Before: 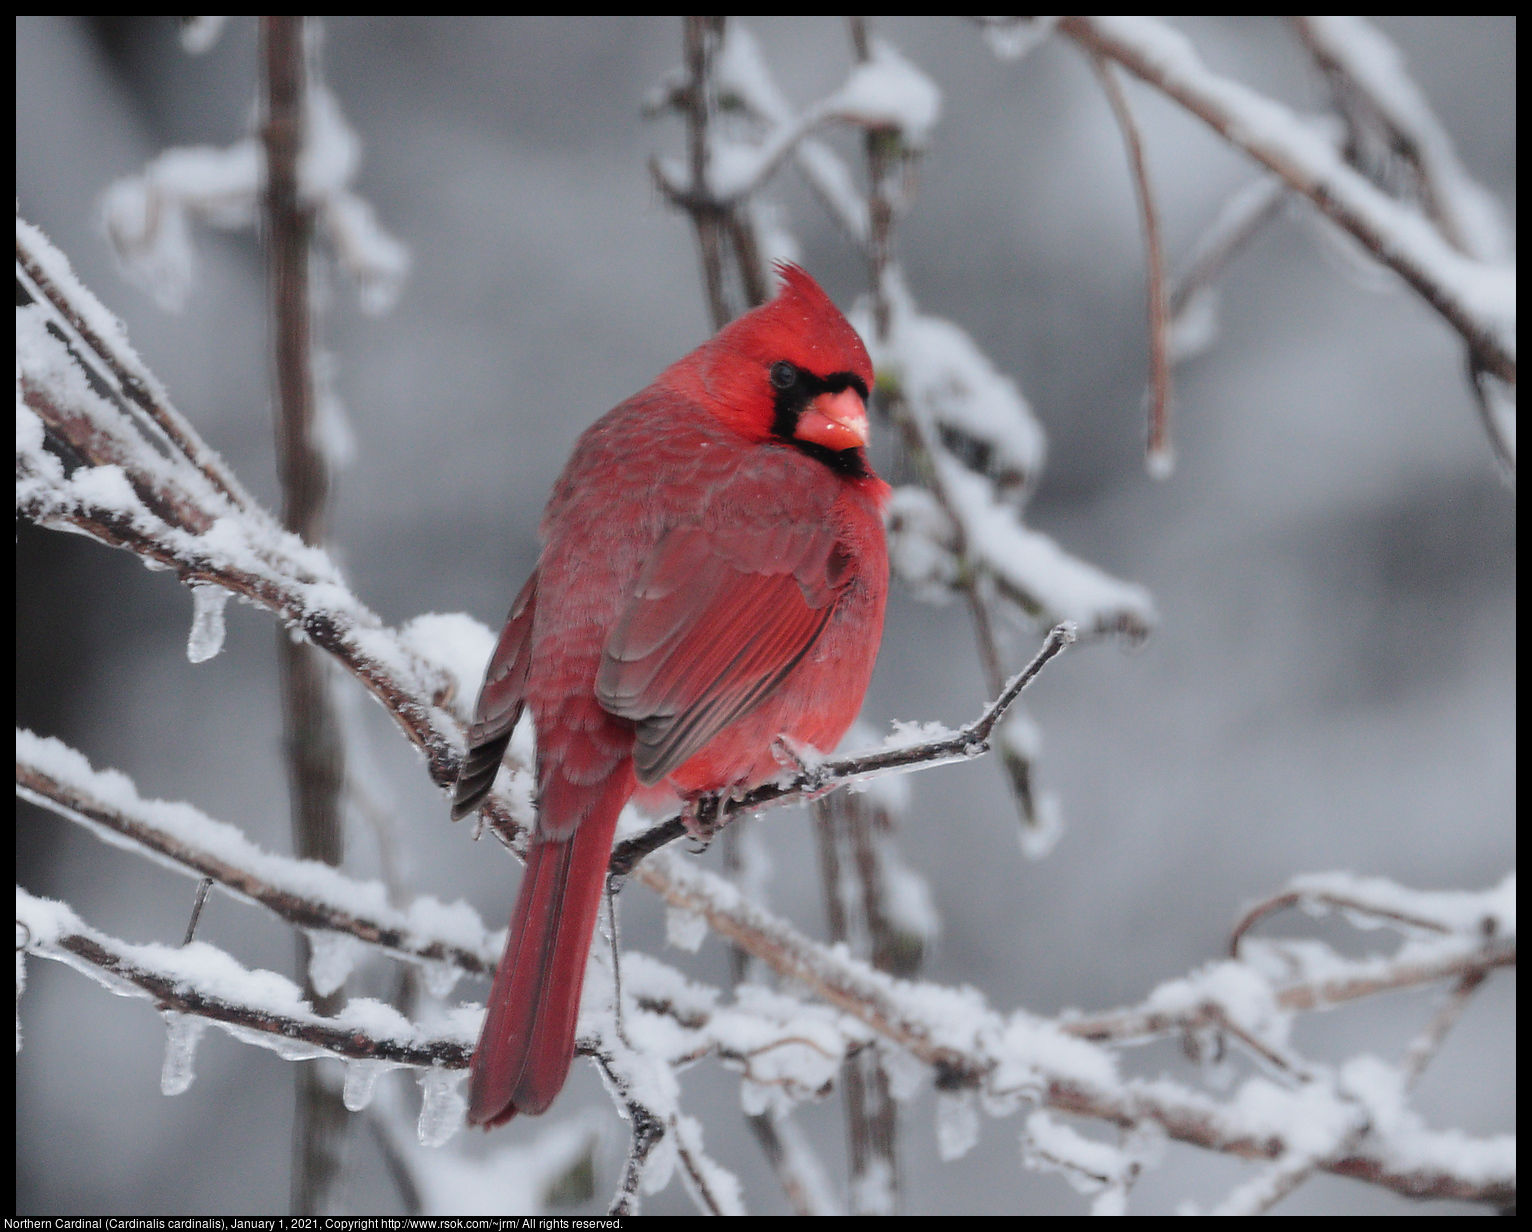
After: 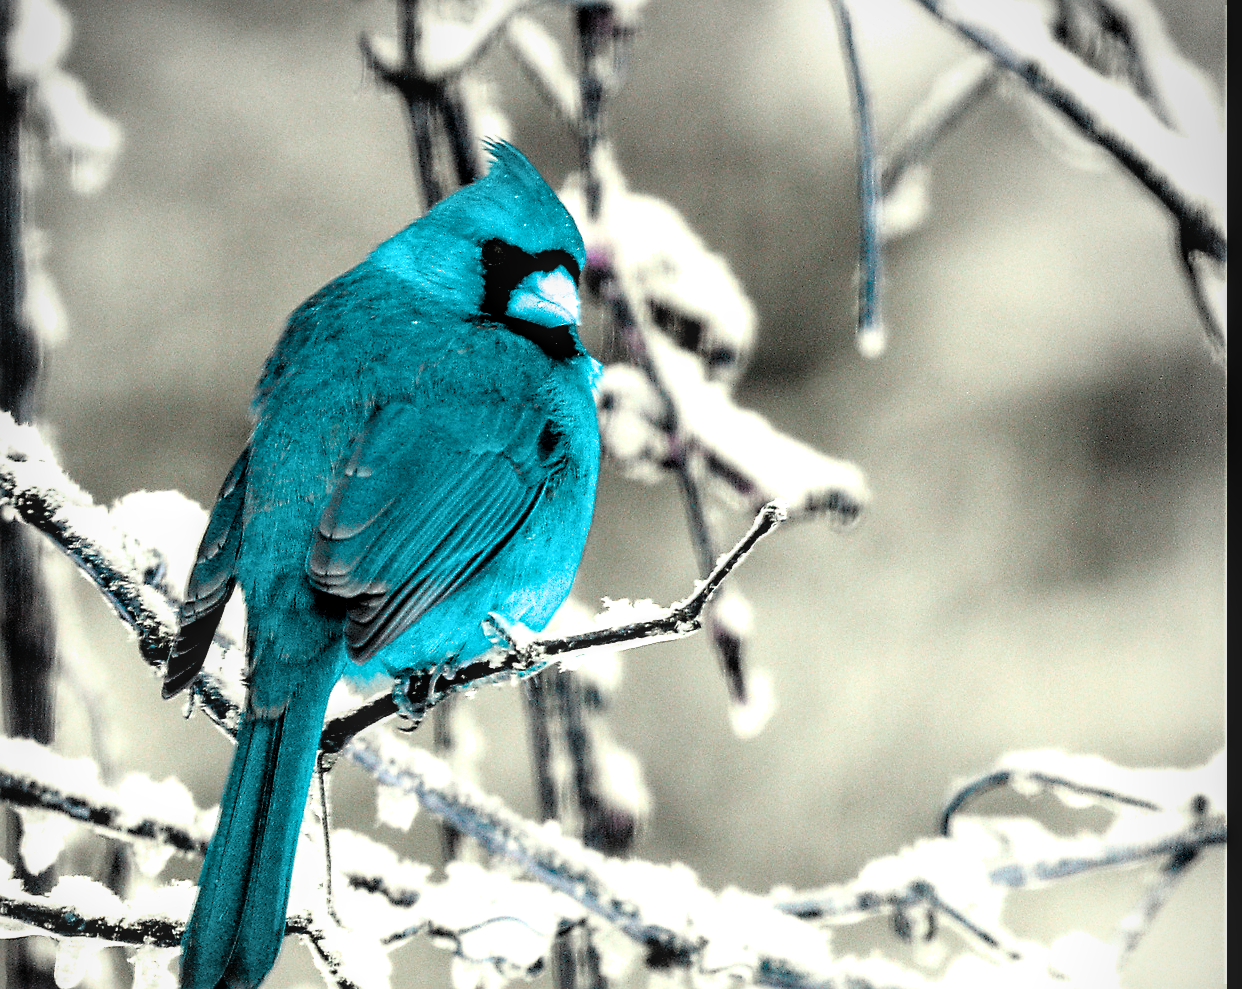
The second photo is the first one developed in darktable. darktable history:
sharpen: on, module defaults
crop: left 18.923%, top 9.905%, right 0%, bottom 9.775%
filmic rgb: black relative exposure -3.63 EV, white relative exposure 2.15 EV, hardness 3.64, iterations of high-quality reconstruction 0
exposure: black level correction 0.001, exposure 0.192 EV, compensate exposure bias true, compensate highlight preservation false
local contrast: on, module defaults
vignetting: fall-off radius 60.92%, brightness -0.269, center (-0.023, 0.402)
color balance rgb: power › chroma 0.325%, power › hue 23.18°, highlights gain › luminance 5.588%, highlights gain › chroma 2.583%, highlights gain › hue 90.74°, linear chroma grading › global chroma 16.444%, perceptual saturation grading › global saturation -0.15%, hue shift -147.92°, contrast 34.61%, saturation formula JzAzBz (2021)
